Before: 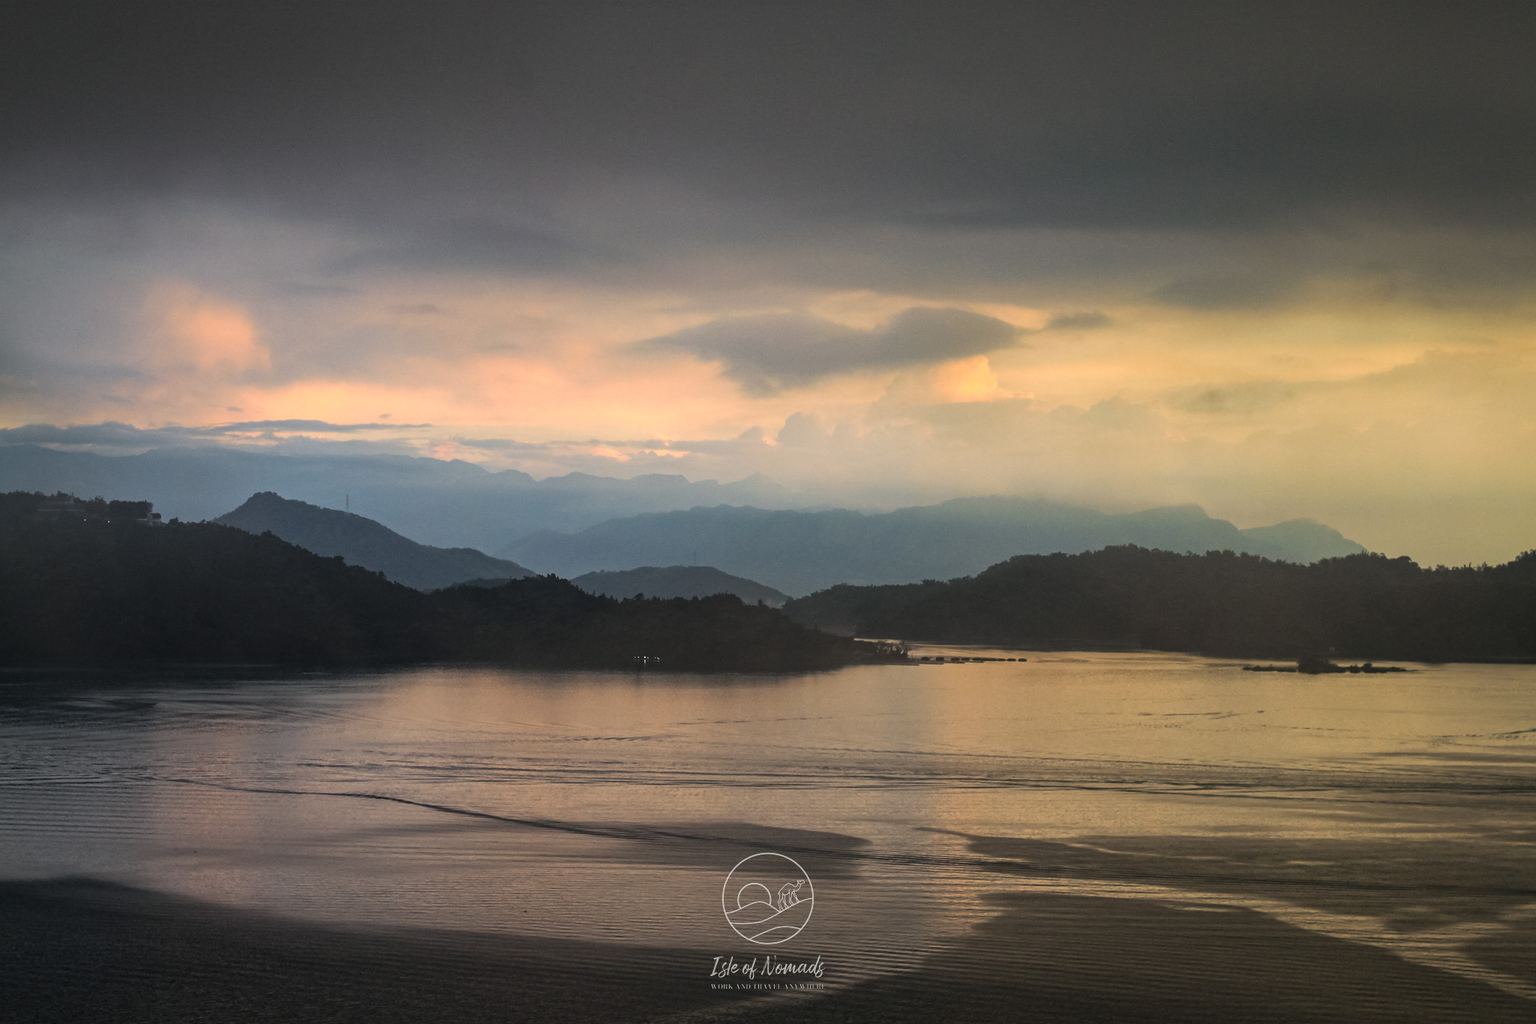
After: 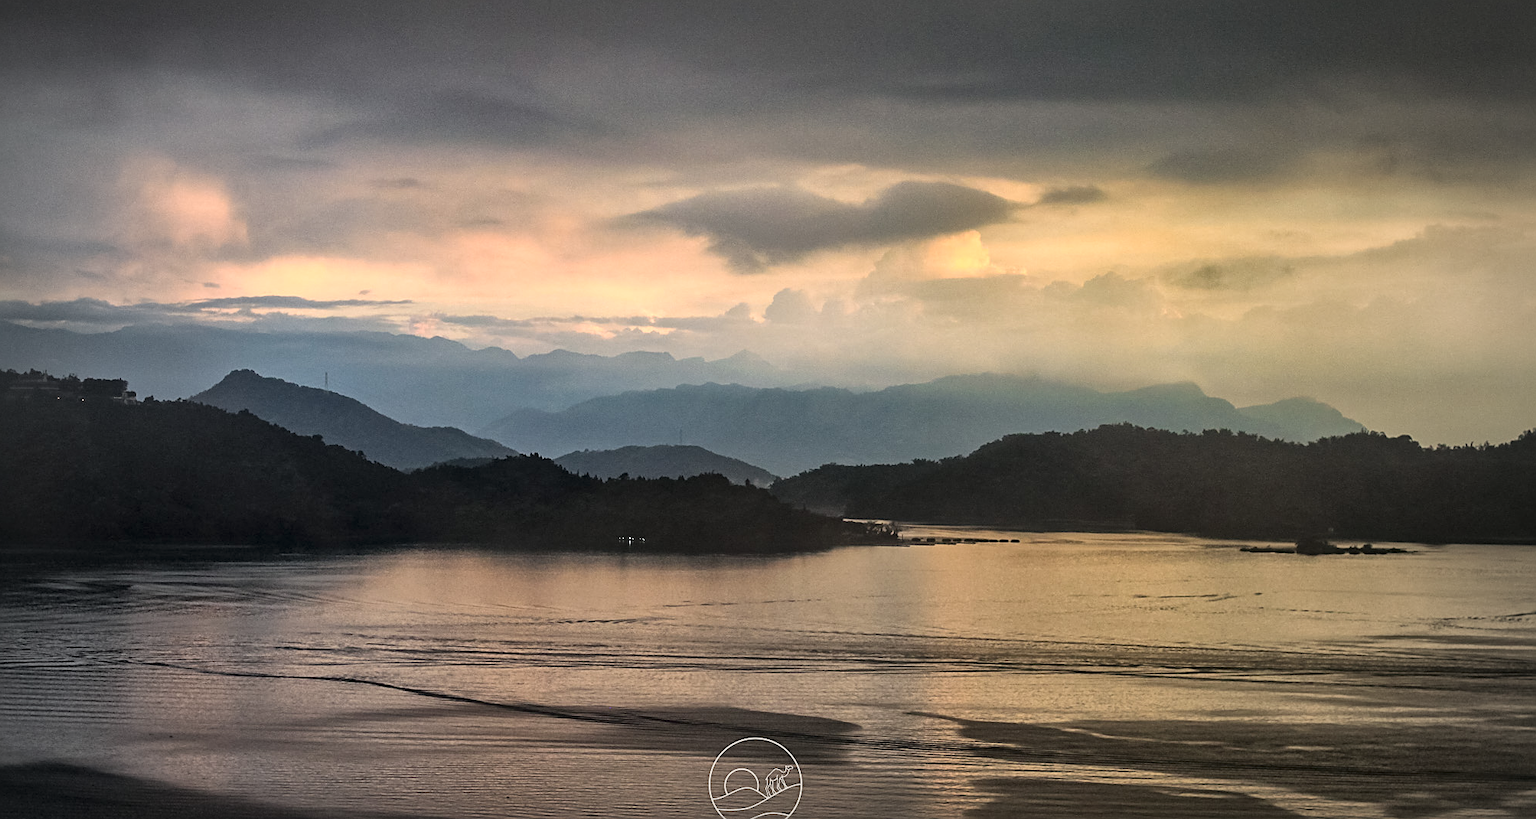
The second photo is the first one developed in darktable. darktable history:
local contrast: mode bilateral grid, contrast 21, coarseness 50, detail 178%, midtone range 0.2
crop and rotate: left 1.821%, top 12.7%, right 0.133%, bottom 8.801%
sharpen: on, module defaults
vignetting: fall-off start 96.56%, fall-off radius 99.7%, brightness -0.22, center (-0.03, 0.234), width/height ratio 0.609
